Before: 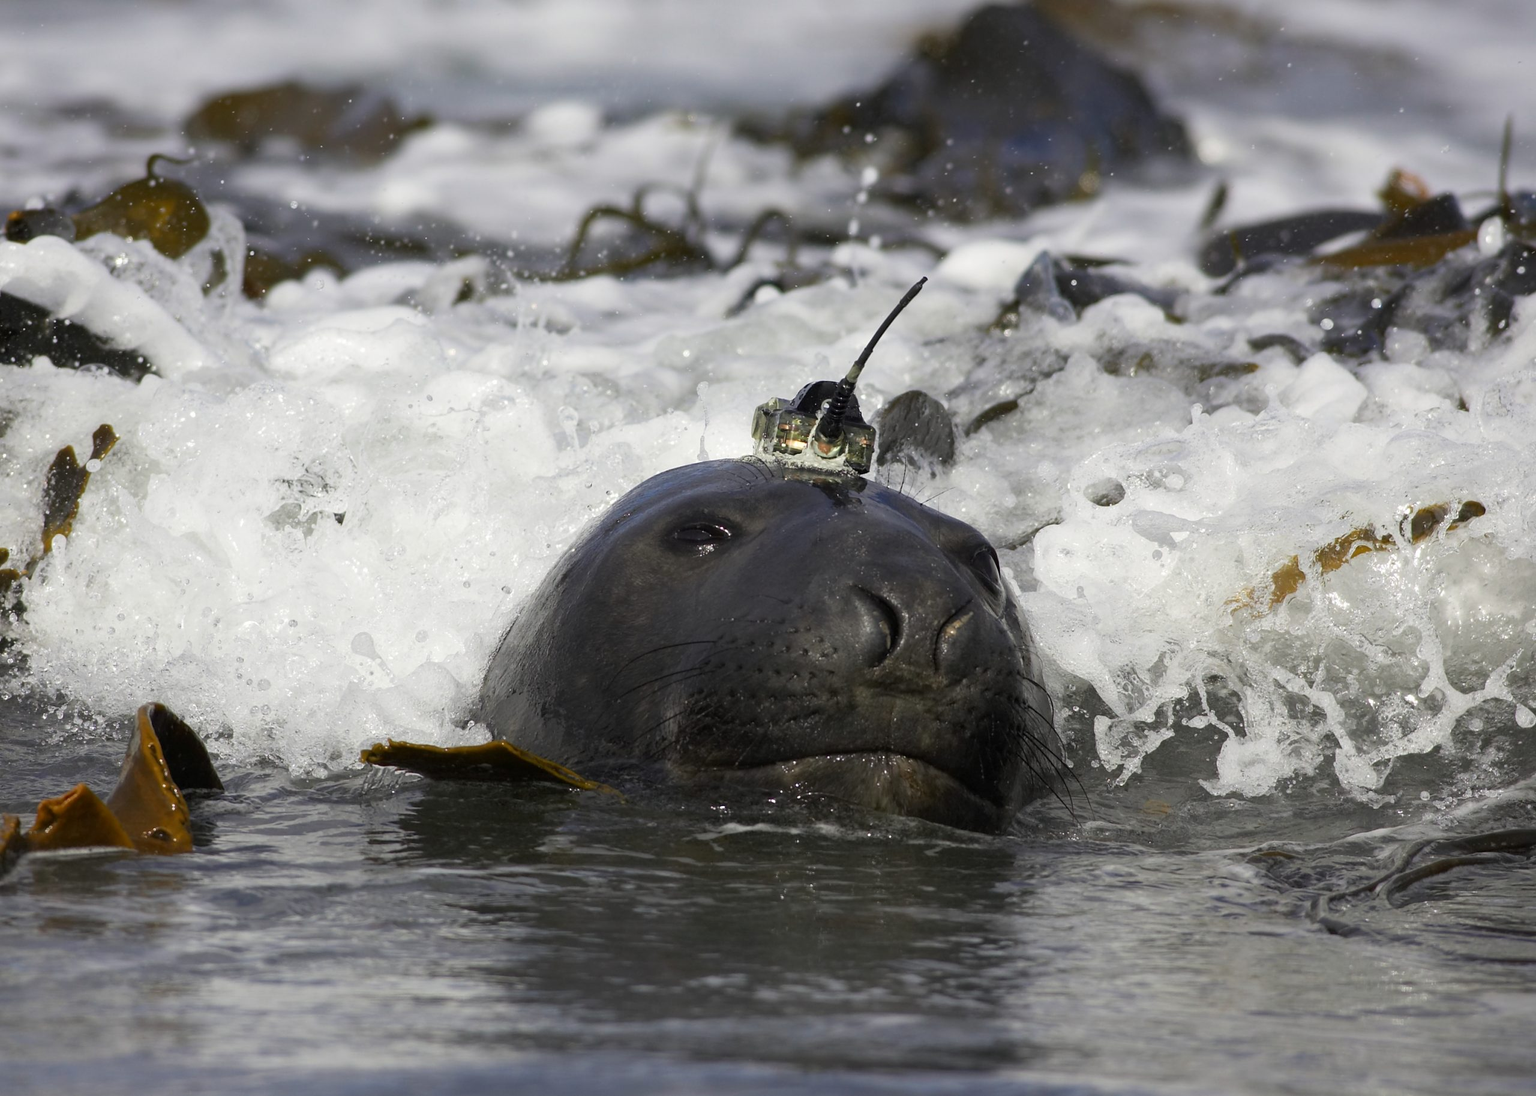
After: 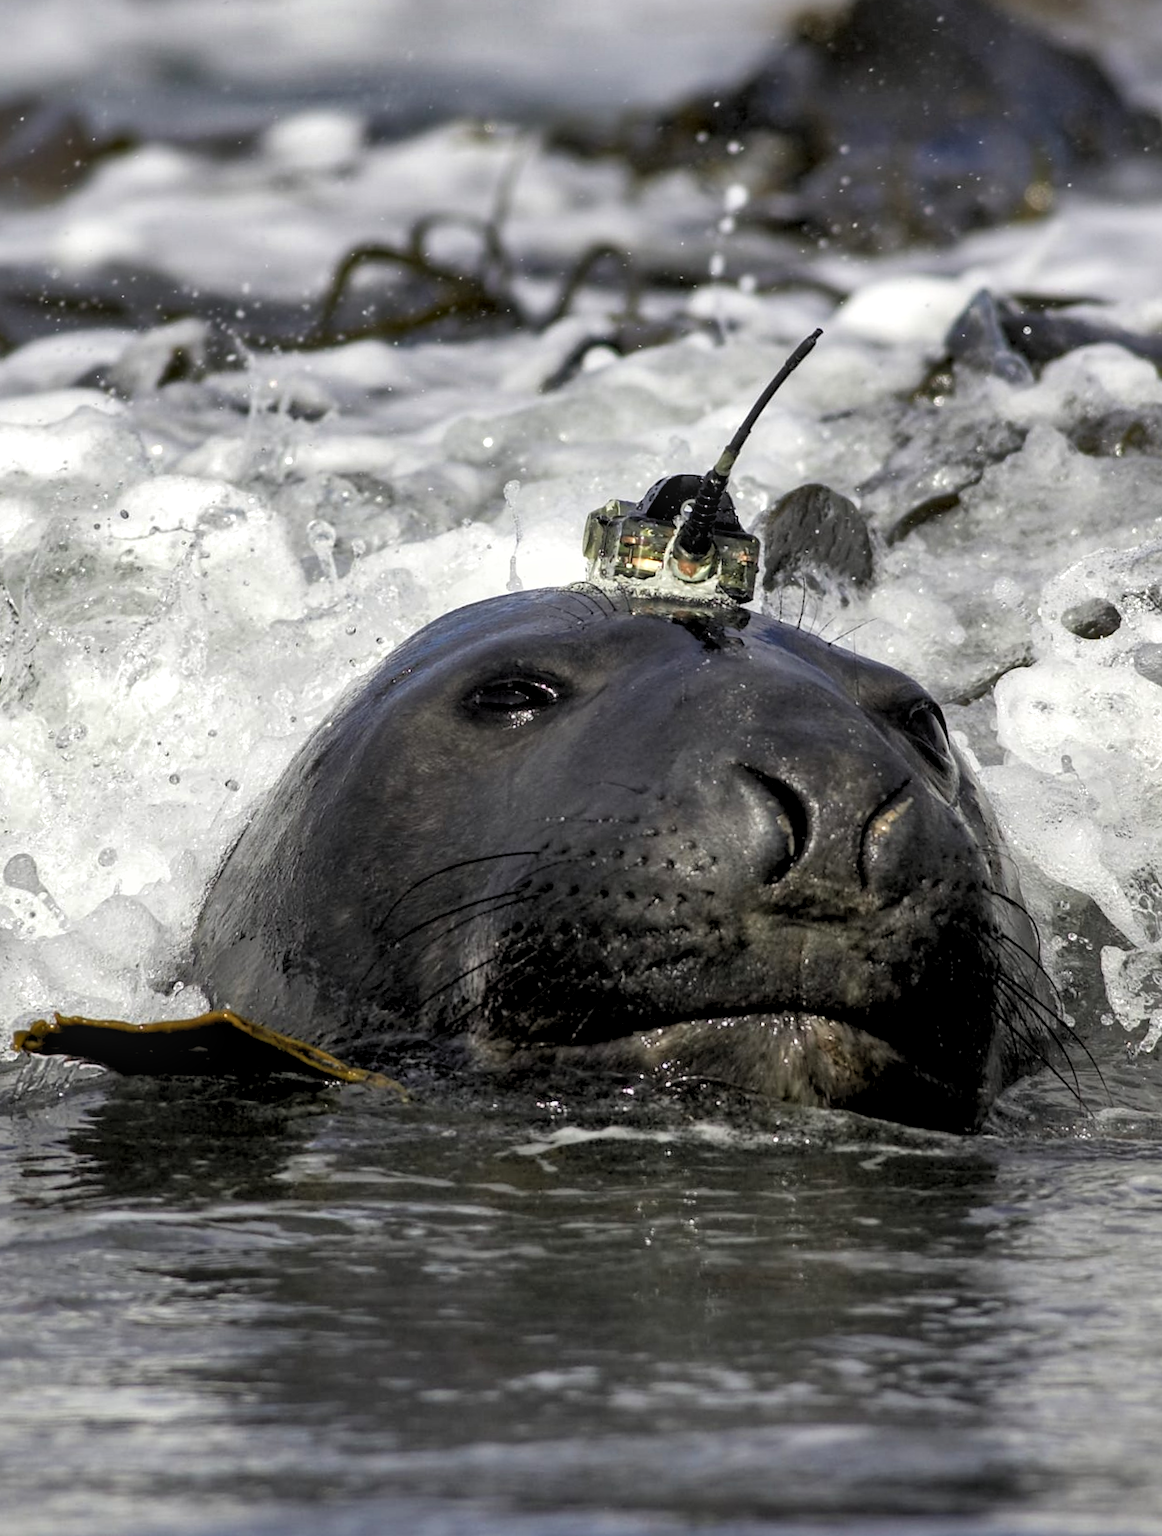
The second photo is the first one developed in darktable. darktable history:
shadows and highlights: radius 108.52, shadows 44.07, highlights -67.8, low approximation 0.01, soften with gaussian
crop: left 21.674%, right 22.086%
tone equalizer: on, module defaults
local contrast: on, module defaults
rgb levels: levels [[0.01, 0.419, 0.839], [0, 0.5, 1], [0, 0.5, 1]]
rotate and perspective: rotation -1.68°, lens shift (vertical) -0.146, crop left 0.049, crop right 0.912, crop top 0.032, crop bottom 0.96
